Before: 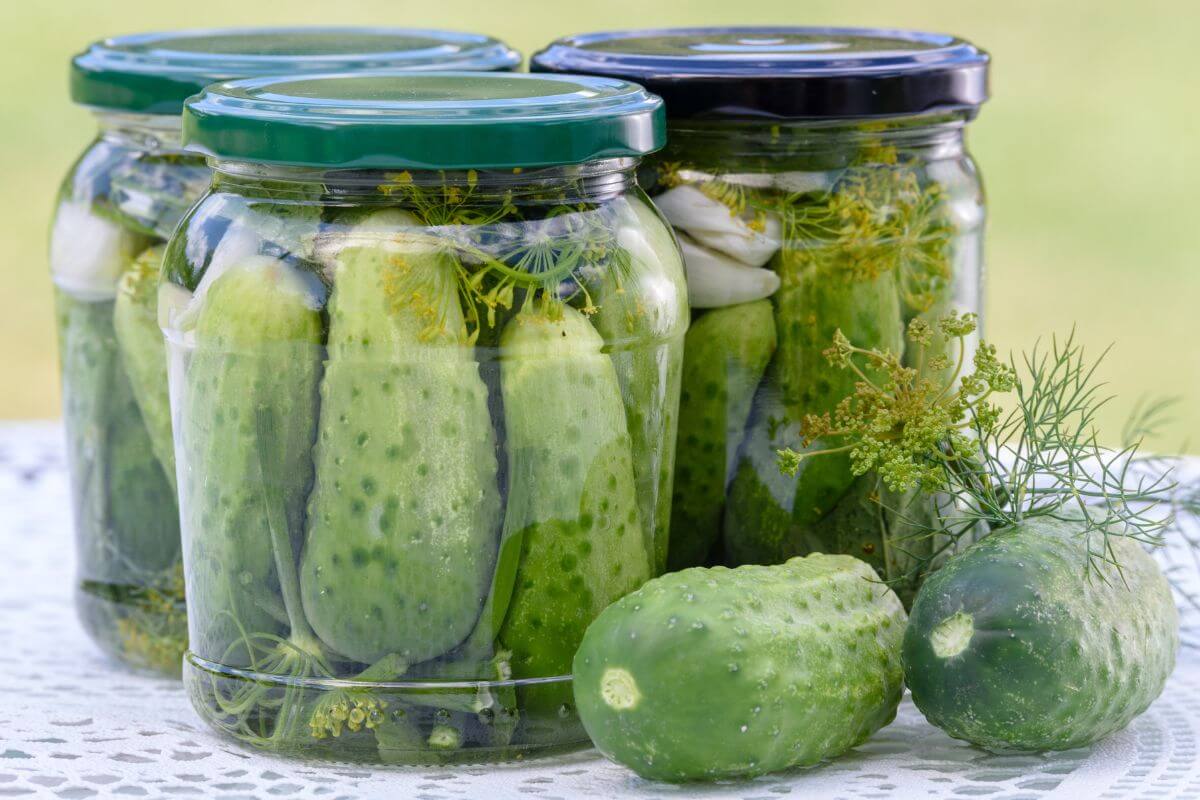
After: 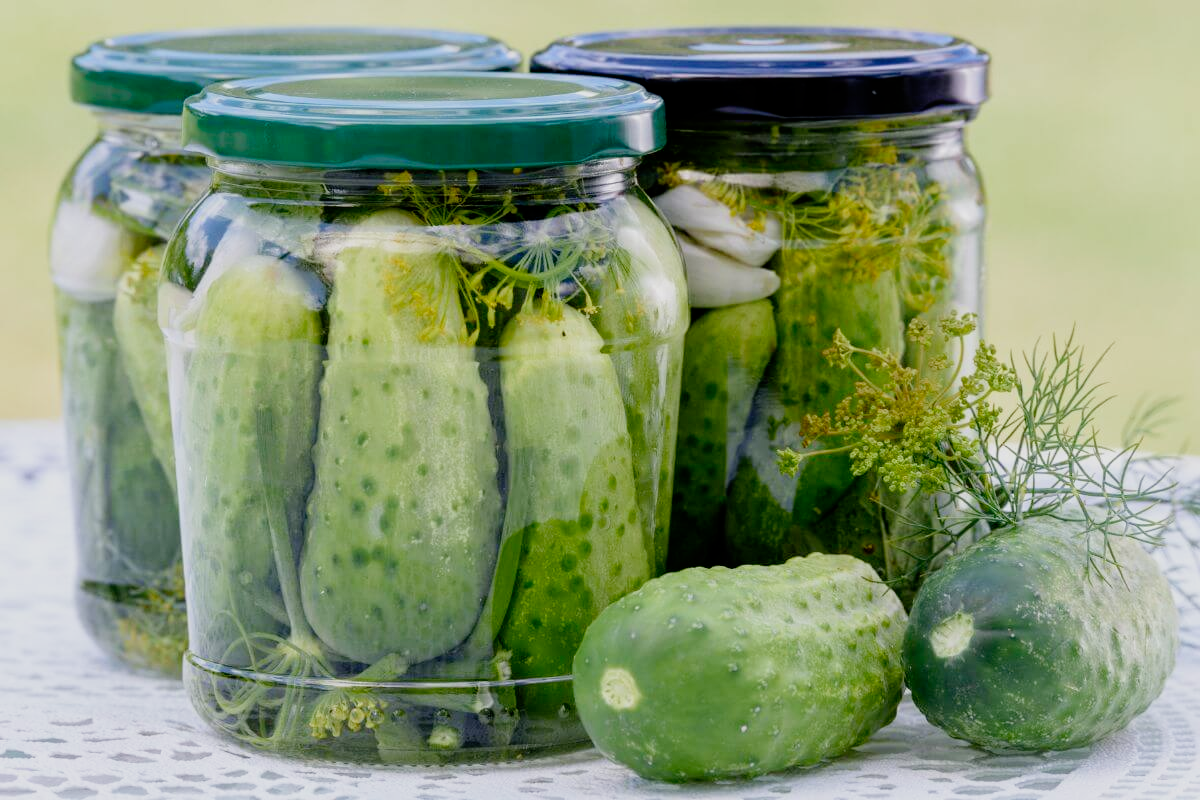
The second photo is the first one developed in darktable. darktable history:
filmic rgb: black relative exposure -8.01 EV, white relative exposure 4.05 EV, threshold 2.96 EV, hardness 4.15, latitude 49.61%, contrast 1.101, preserve chrominance no, color science v3 (2019), use custom middle-gray values true, enable highlight reconstruction true
